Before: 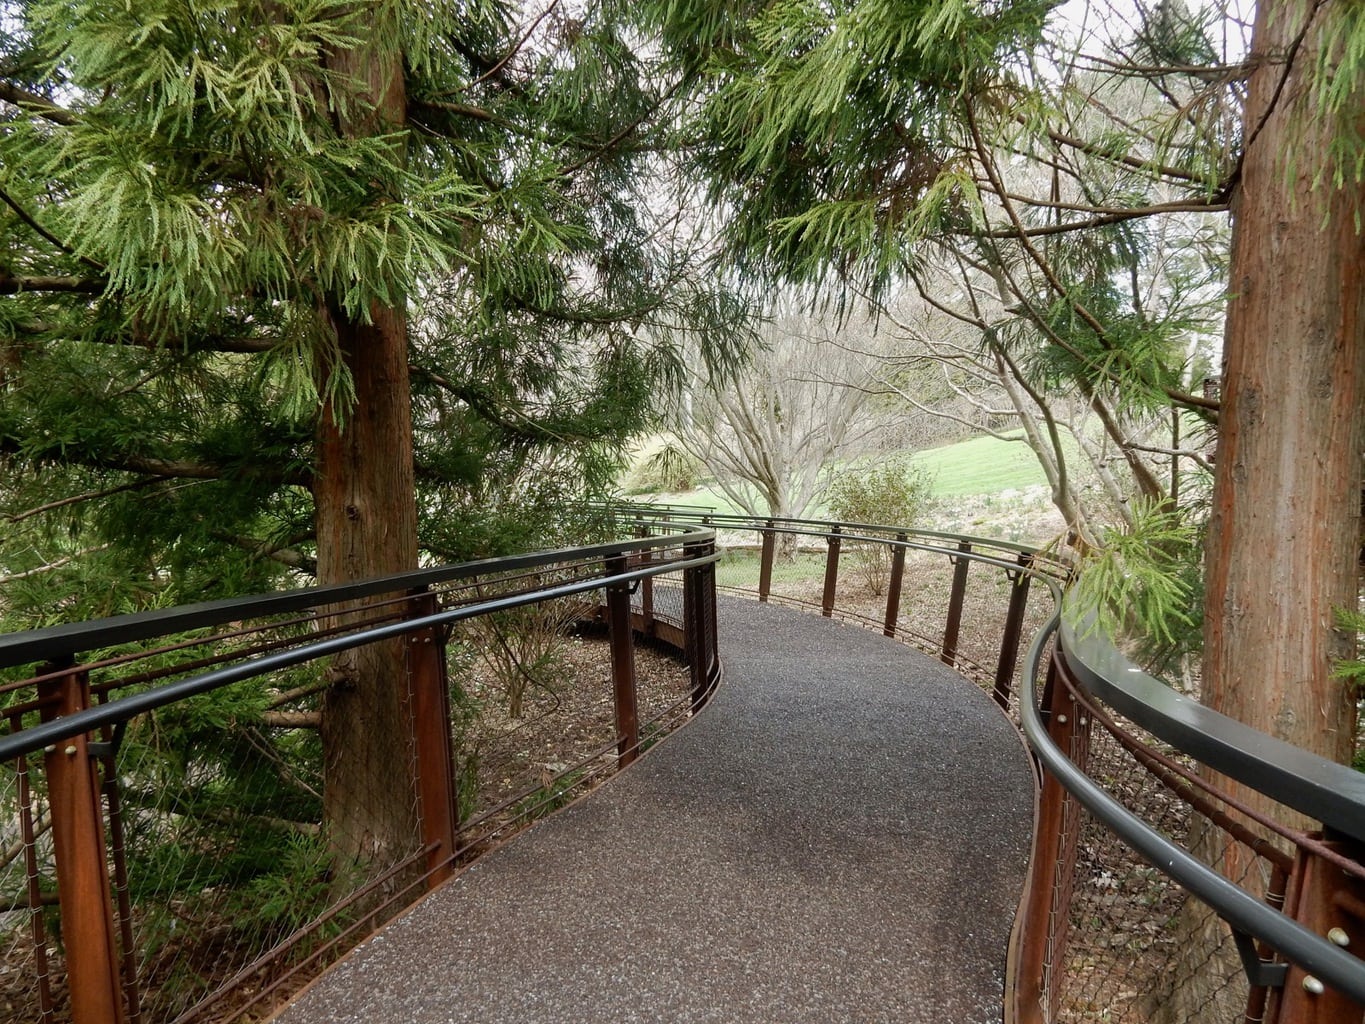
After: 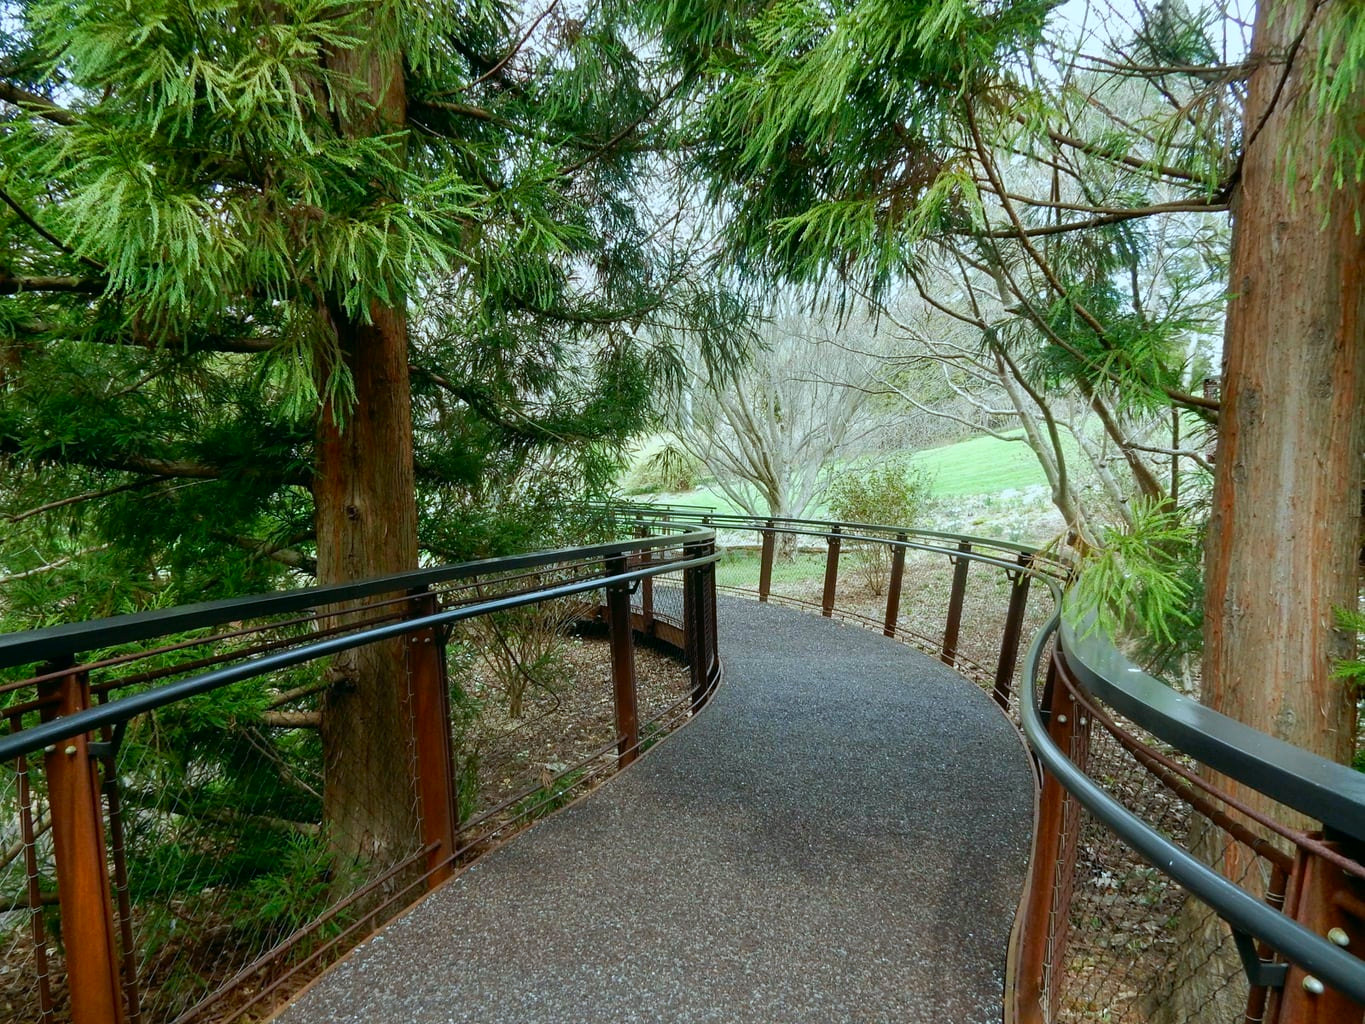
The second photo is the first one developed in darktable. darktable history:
color correction: highlights a* -7.33, highlights b* 1.26, shadows a* -3.55, saturation 1.4
color calibration: illuminant as shot in camera, x 0.358, y 0.373, temperature 4628.91 K
